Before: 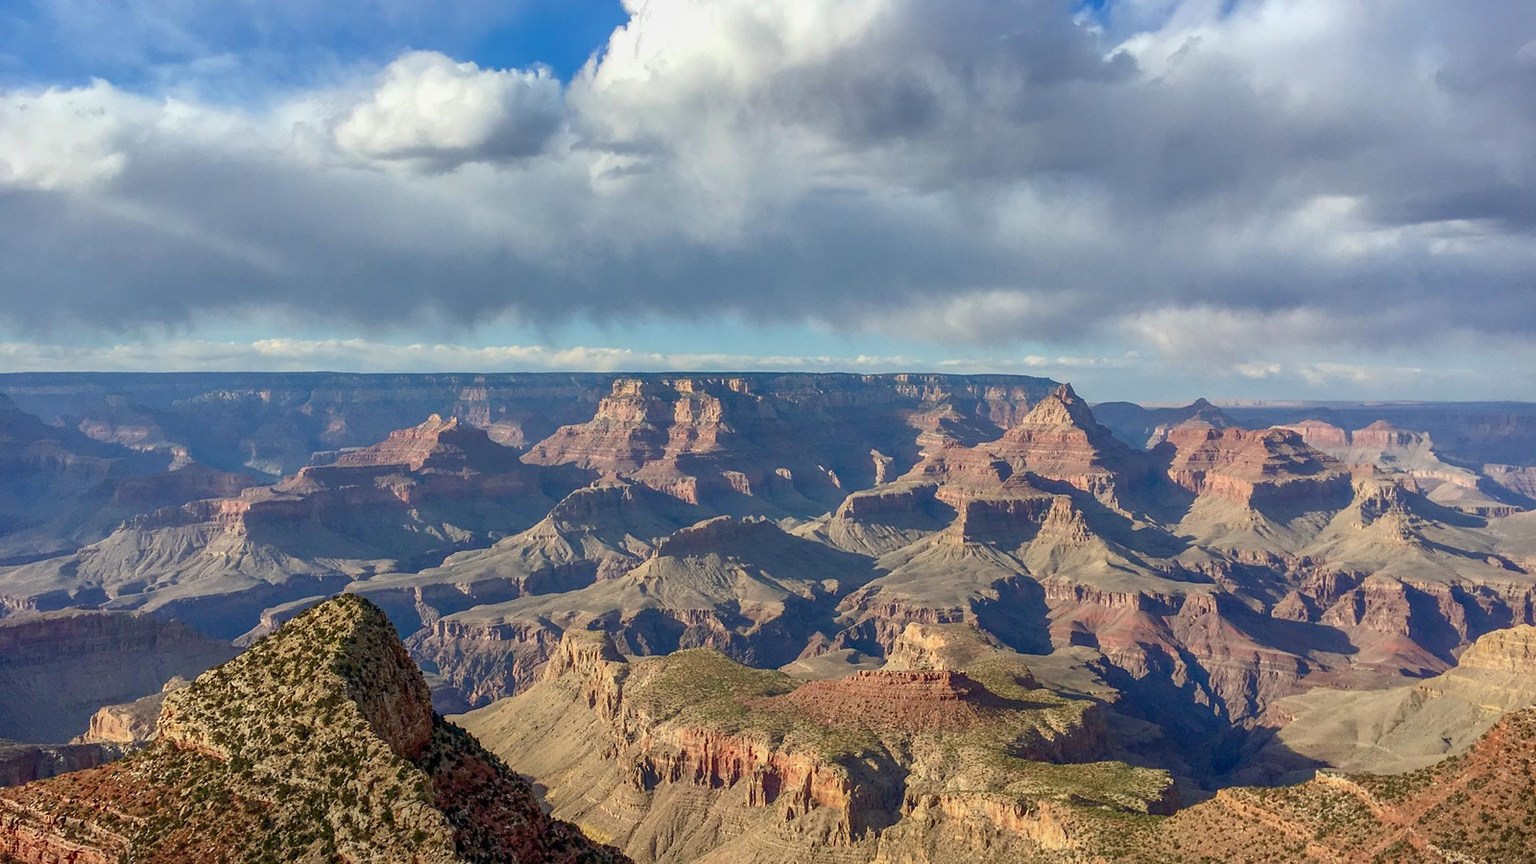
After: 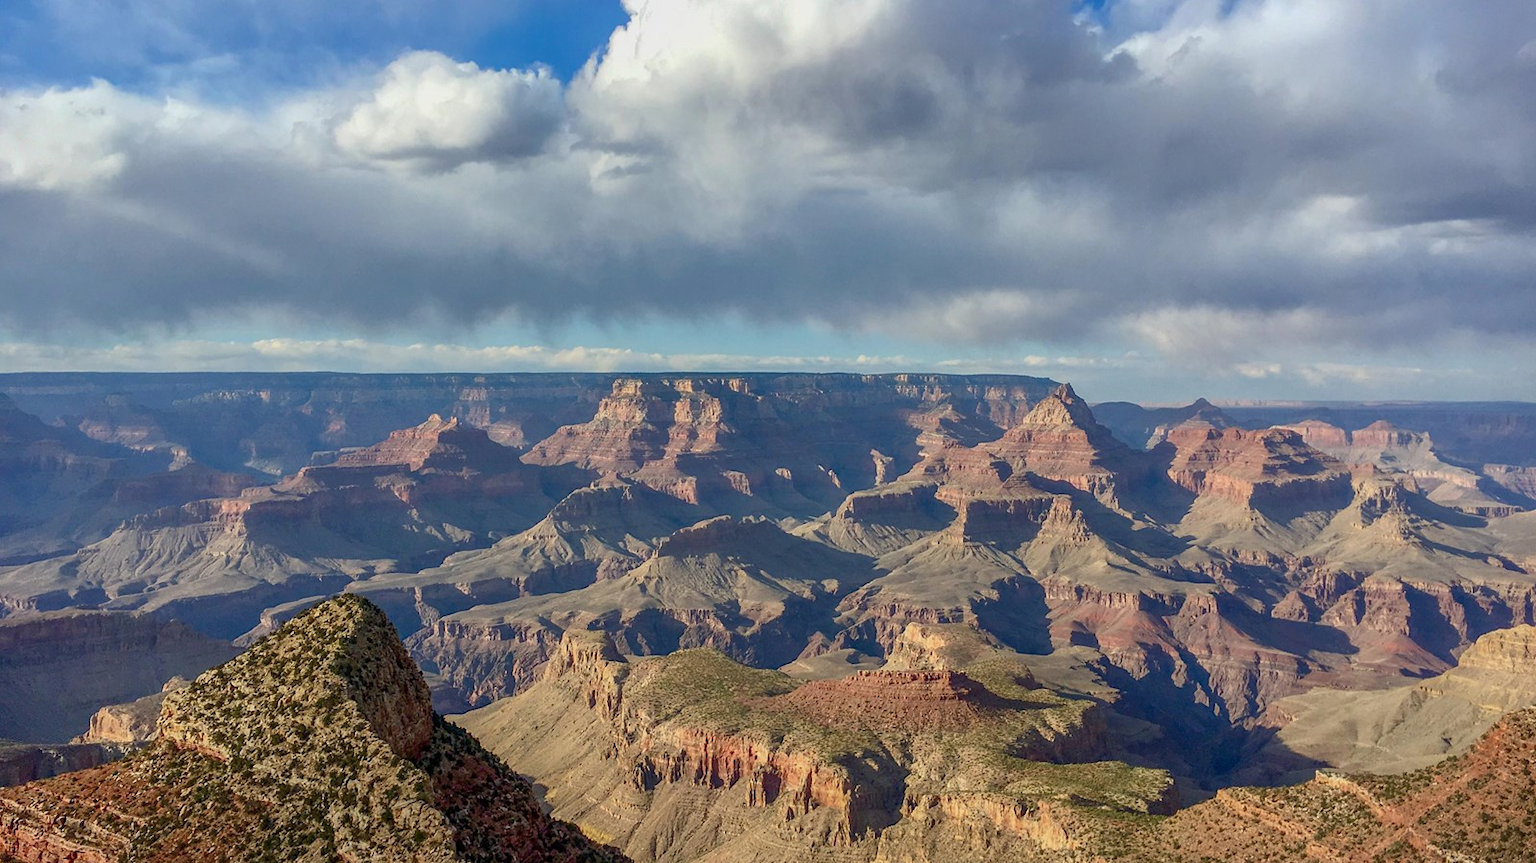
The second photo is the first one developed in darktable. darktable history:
exposure: exposure -0.116 EV, compensate exposure bias true, compensate highlight preservation false
crop: bottom 0.071%
